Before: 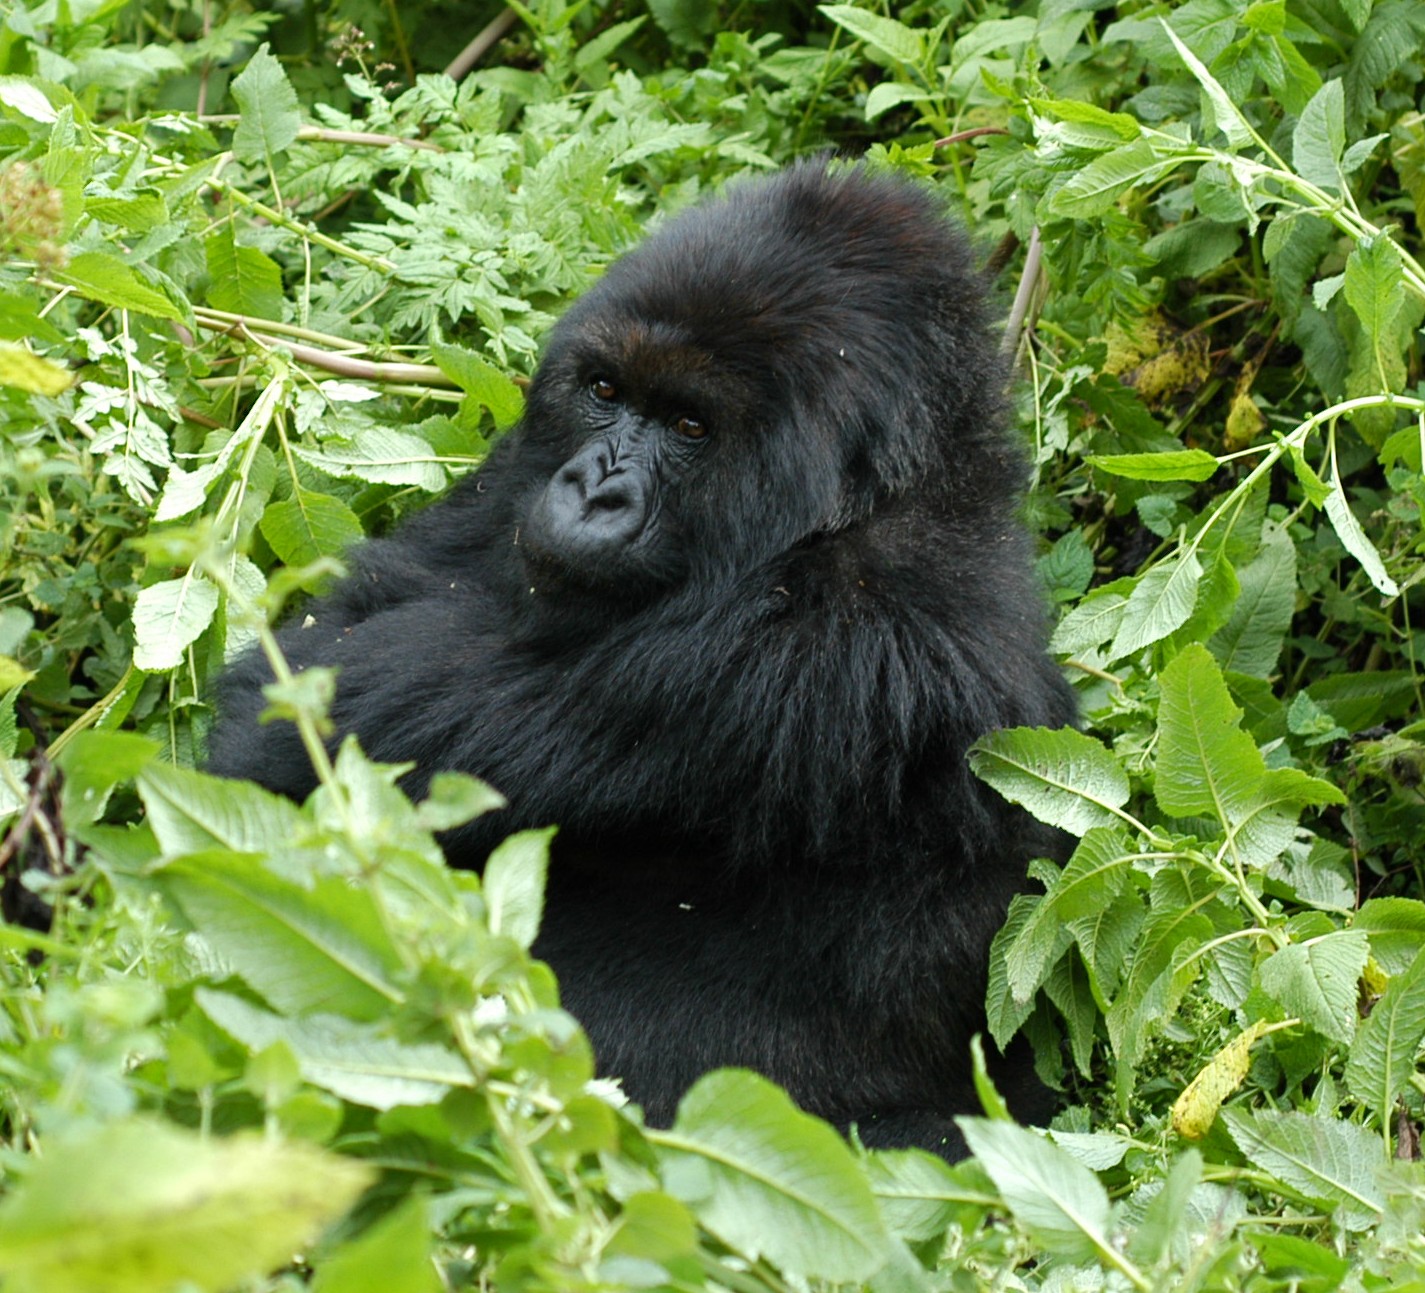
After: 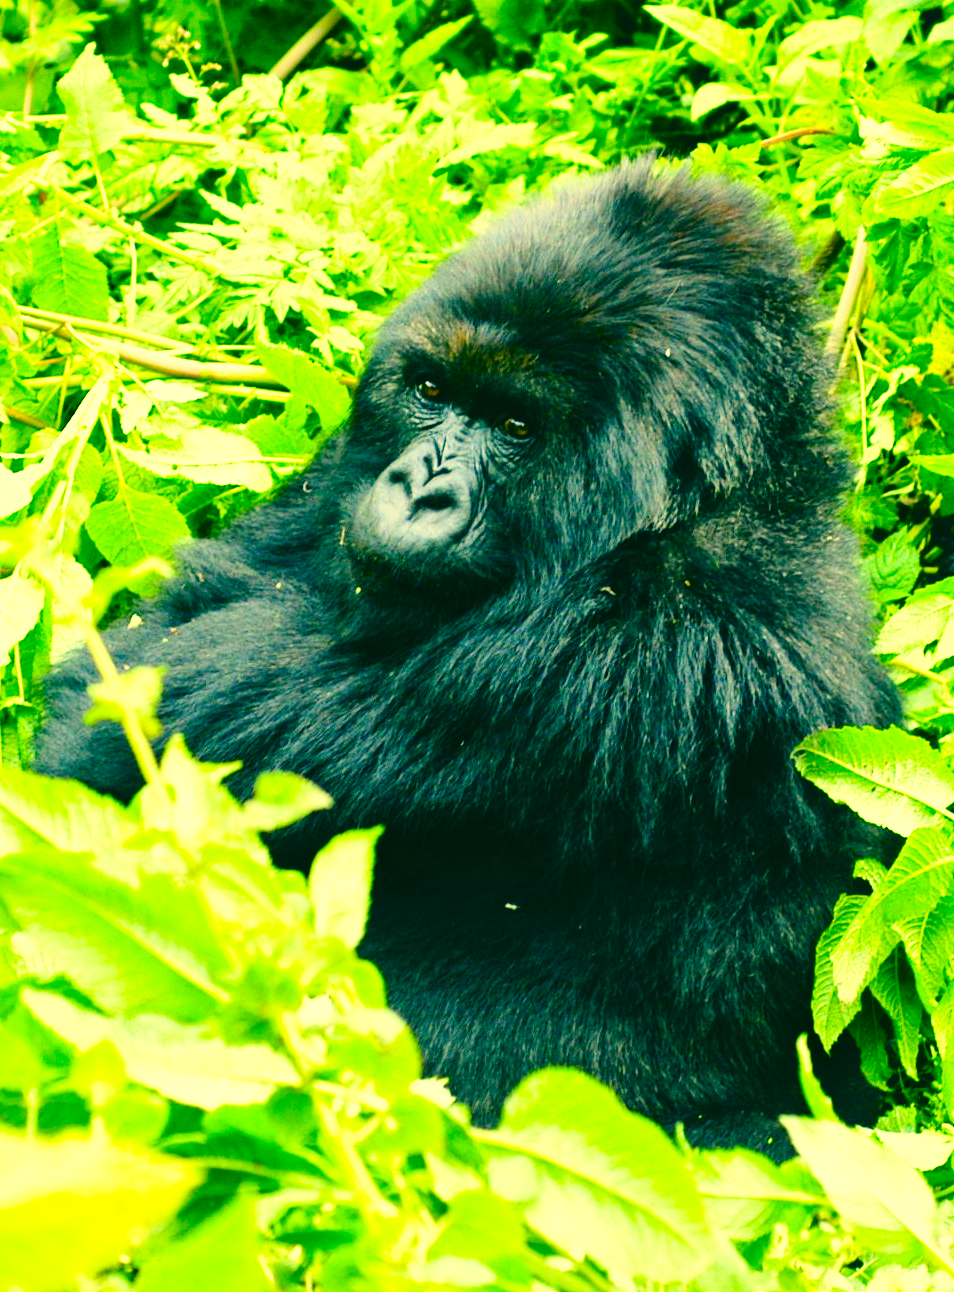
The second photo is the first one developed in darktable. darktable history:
crop and rotate: left 12.242%, right 20.793%
base curve: curves: ch0 [(0, 0) (0.008, 0.007) (0.022, 0.029) (0.048, 0.089) (0.092, 0.197) (0.191, 0.399) (0.275, 0.534) (0.357, 0.65) (0.477, 0.78) (0.542, 0.833) (0.799, 0.973) (1, 1)], preserve colors none
color correction: highlights a* 1.91, highlights b* 34.43, shadows a* -36.88, shadows b* -5.89
contrast brightness saturation: contrast 0.203, brightness 0.196, saturation 0.792
local contrast: mode bilateral grid, contrast 20, coarseness 50, detail 149%, midtone range 0.2
